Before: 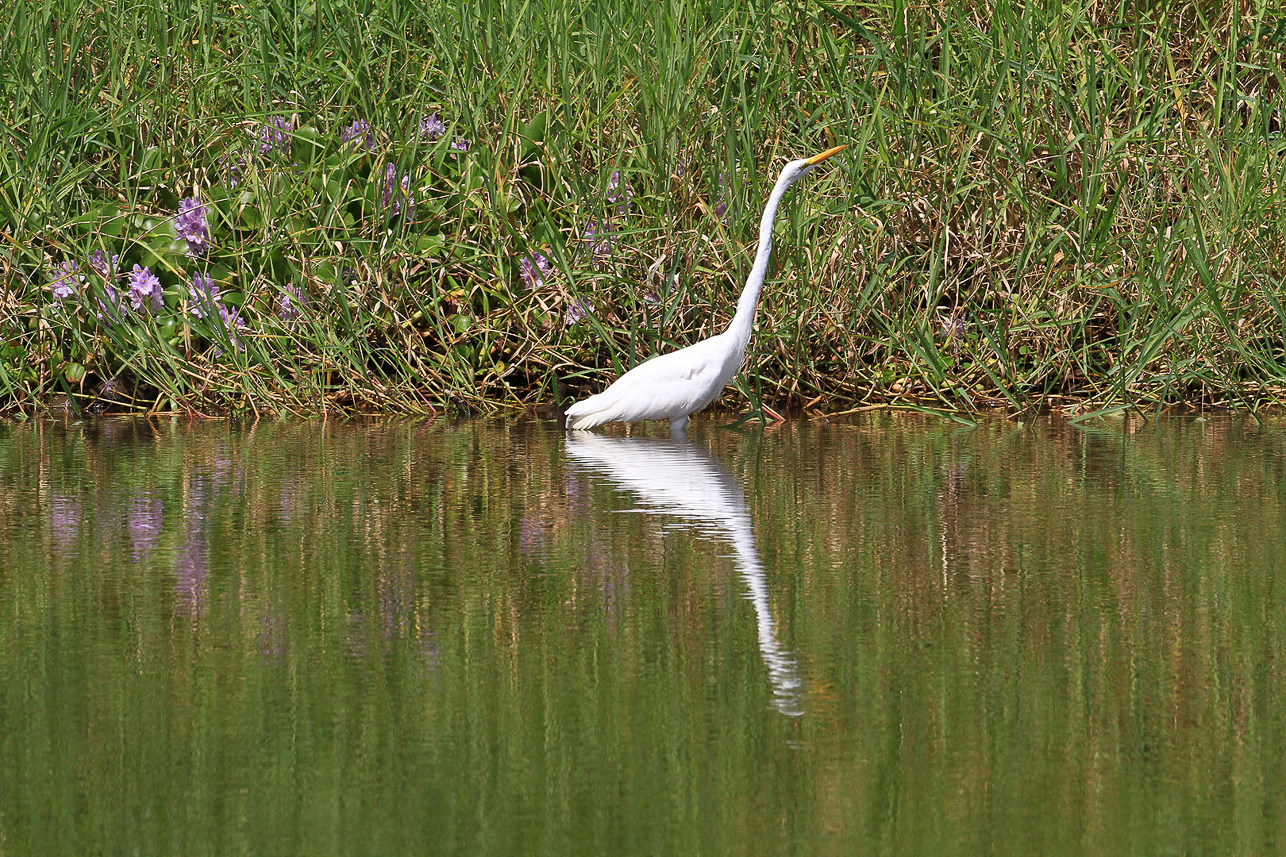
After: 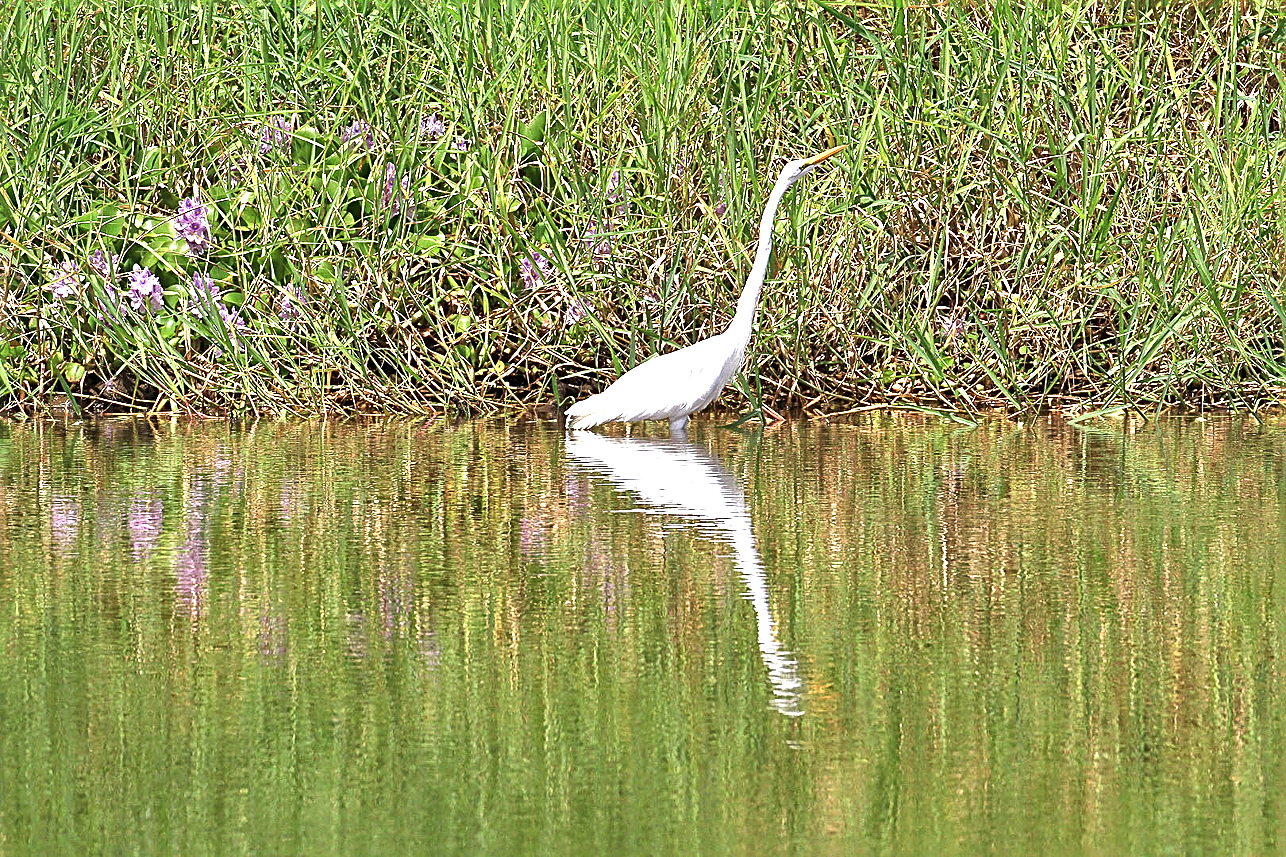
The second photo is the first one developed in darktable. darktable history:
local contrast: mode bilateral grid, contrast 30, coarseness 25, midtone range 0.2
sharpen: radius 2.584, amount 0.688
exposure: black level correction 0, exposure 1.379 EV, compensate exposure bias true, compensate highlight preservation false
